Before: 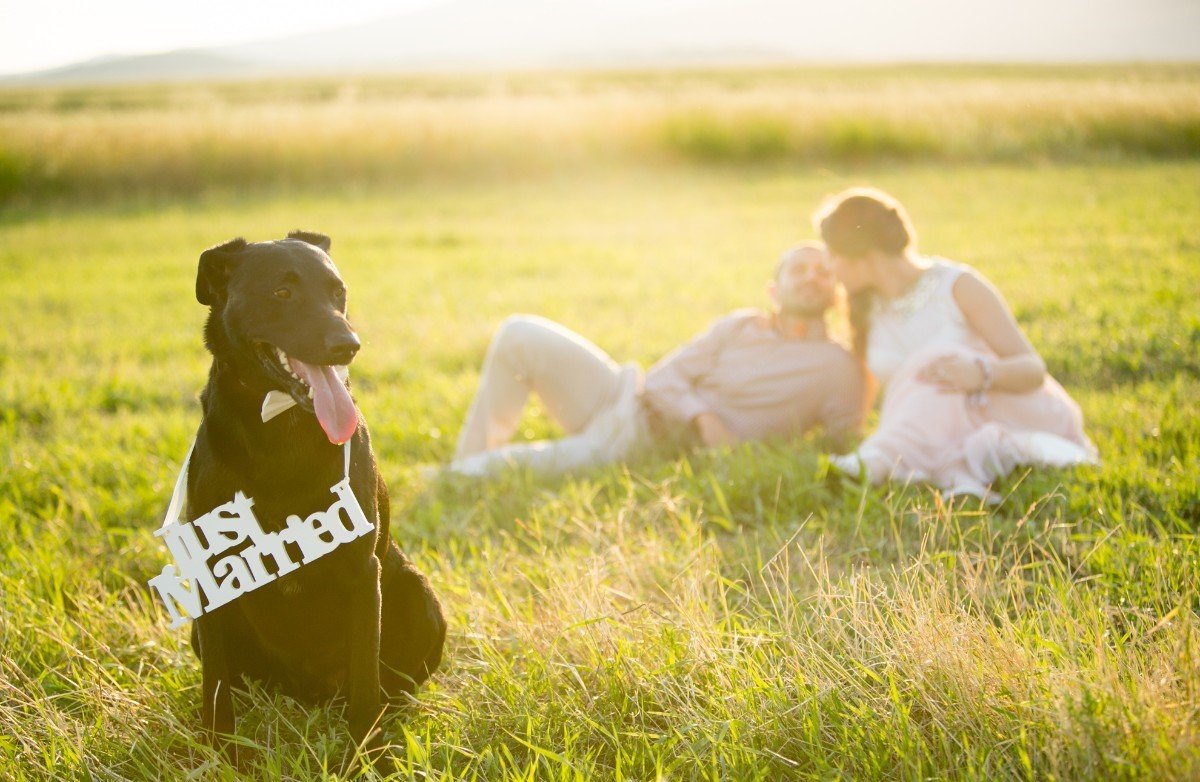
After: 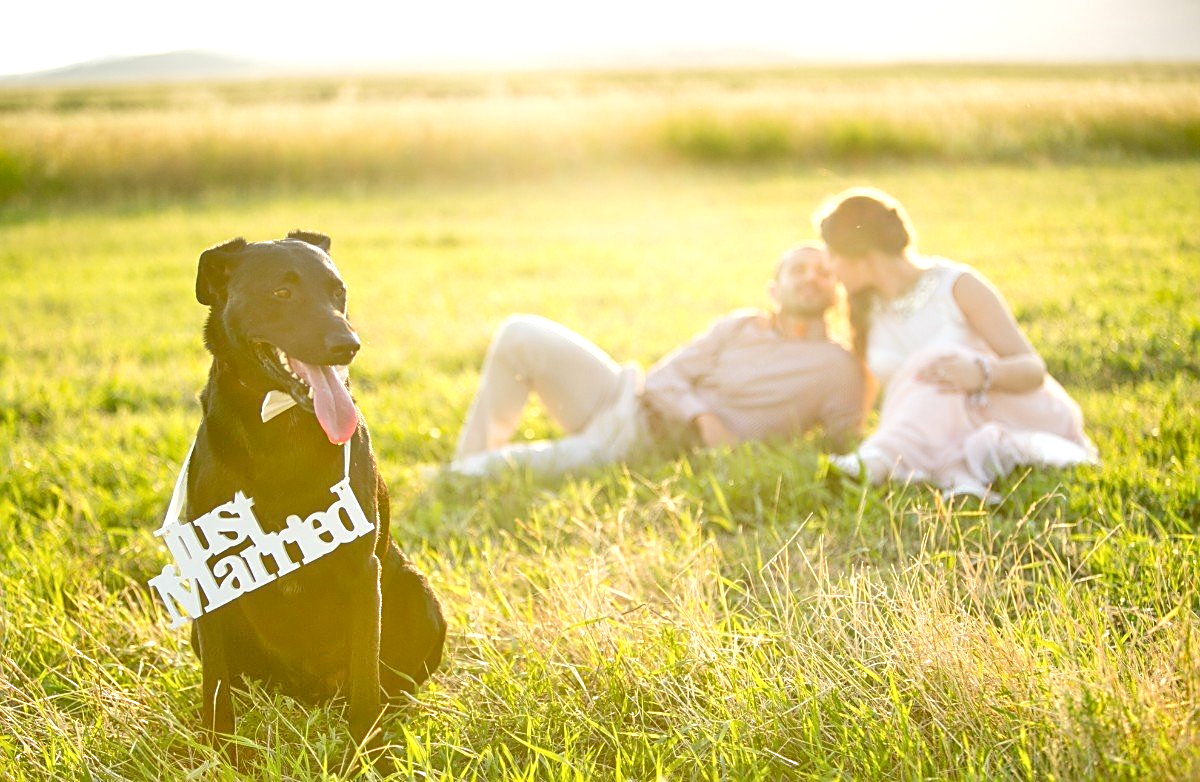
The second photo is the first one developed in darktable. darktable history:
tone equalizer: -7 EV 0.15 EV, -6 EV 0.6 EV, -5 EV 1.15 EV, -4 EV 1.33 EV, -3 EV 1.15 EV, -2 EV 0.6 EV, -1 EV 0.15 EV, mask exposure compensation -0.5 EV
sharpen: on, module defaults
local contrast: on, module defaults
exposure: exposure 0.2 EV, compensate highlight preservation false
